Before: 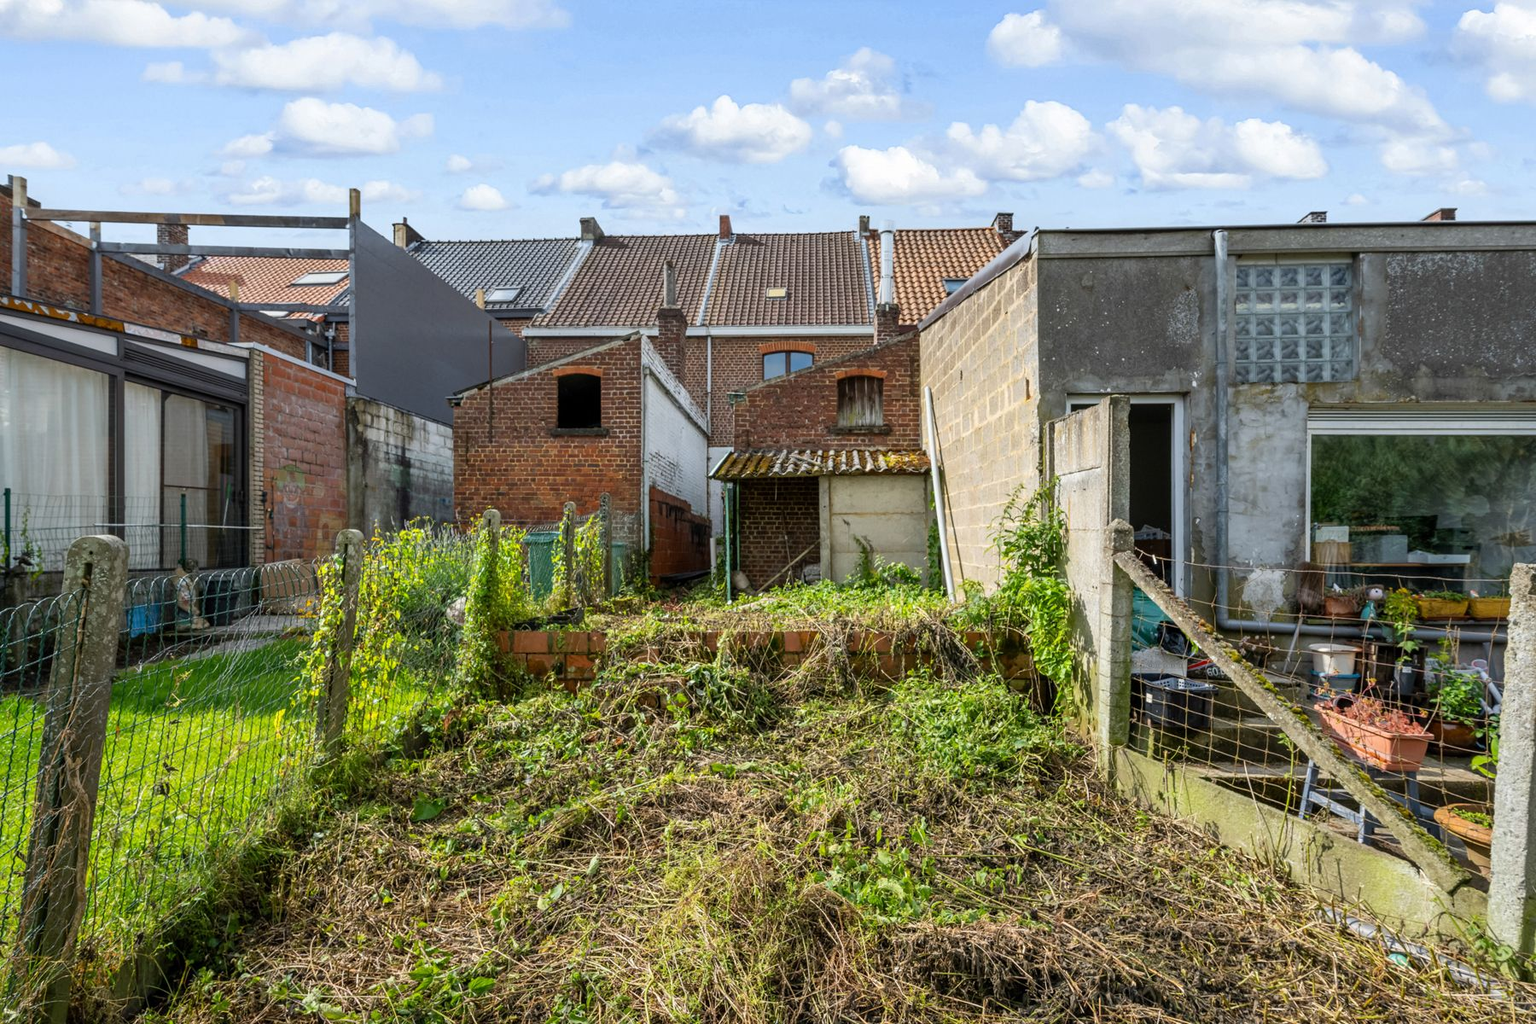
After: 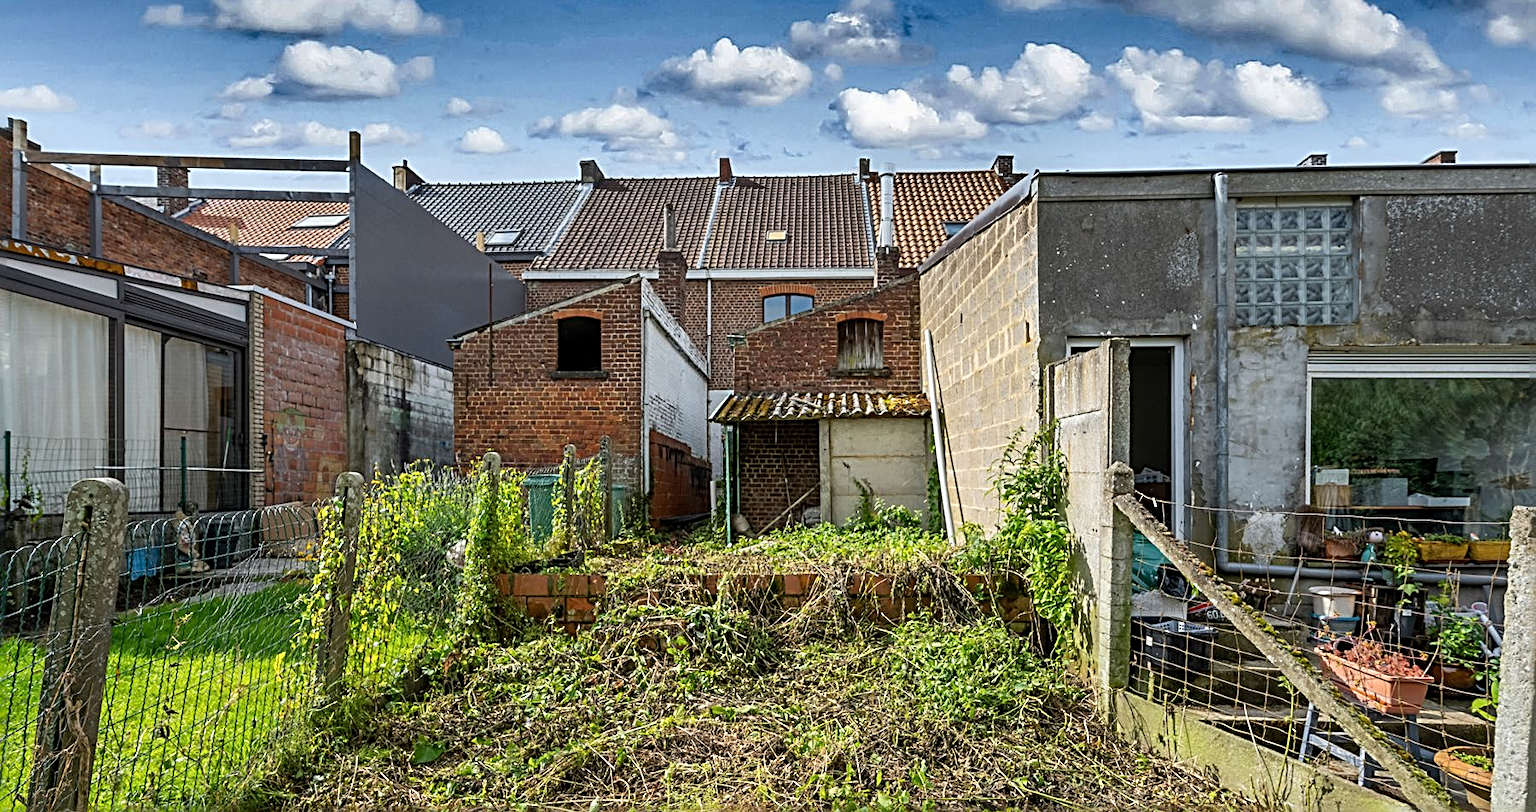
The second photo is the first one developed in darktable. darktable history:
crop and rotate: top 5.655%, bottom 14.961%
sharpen: radius 3.045, amount 0.765
shadows and highlights: shadows 19.83, highlights -84.58, soften with gaussian
